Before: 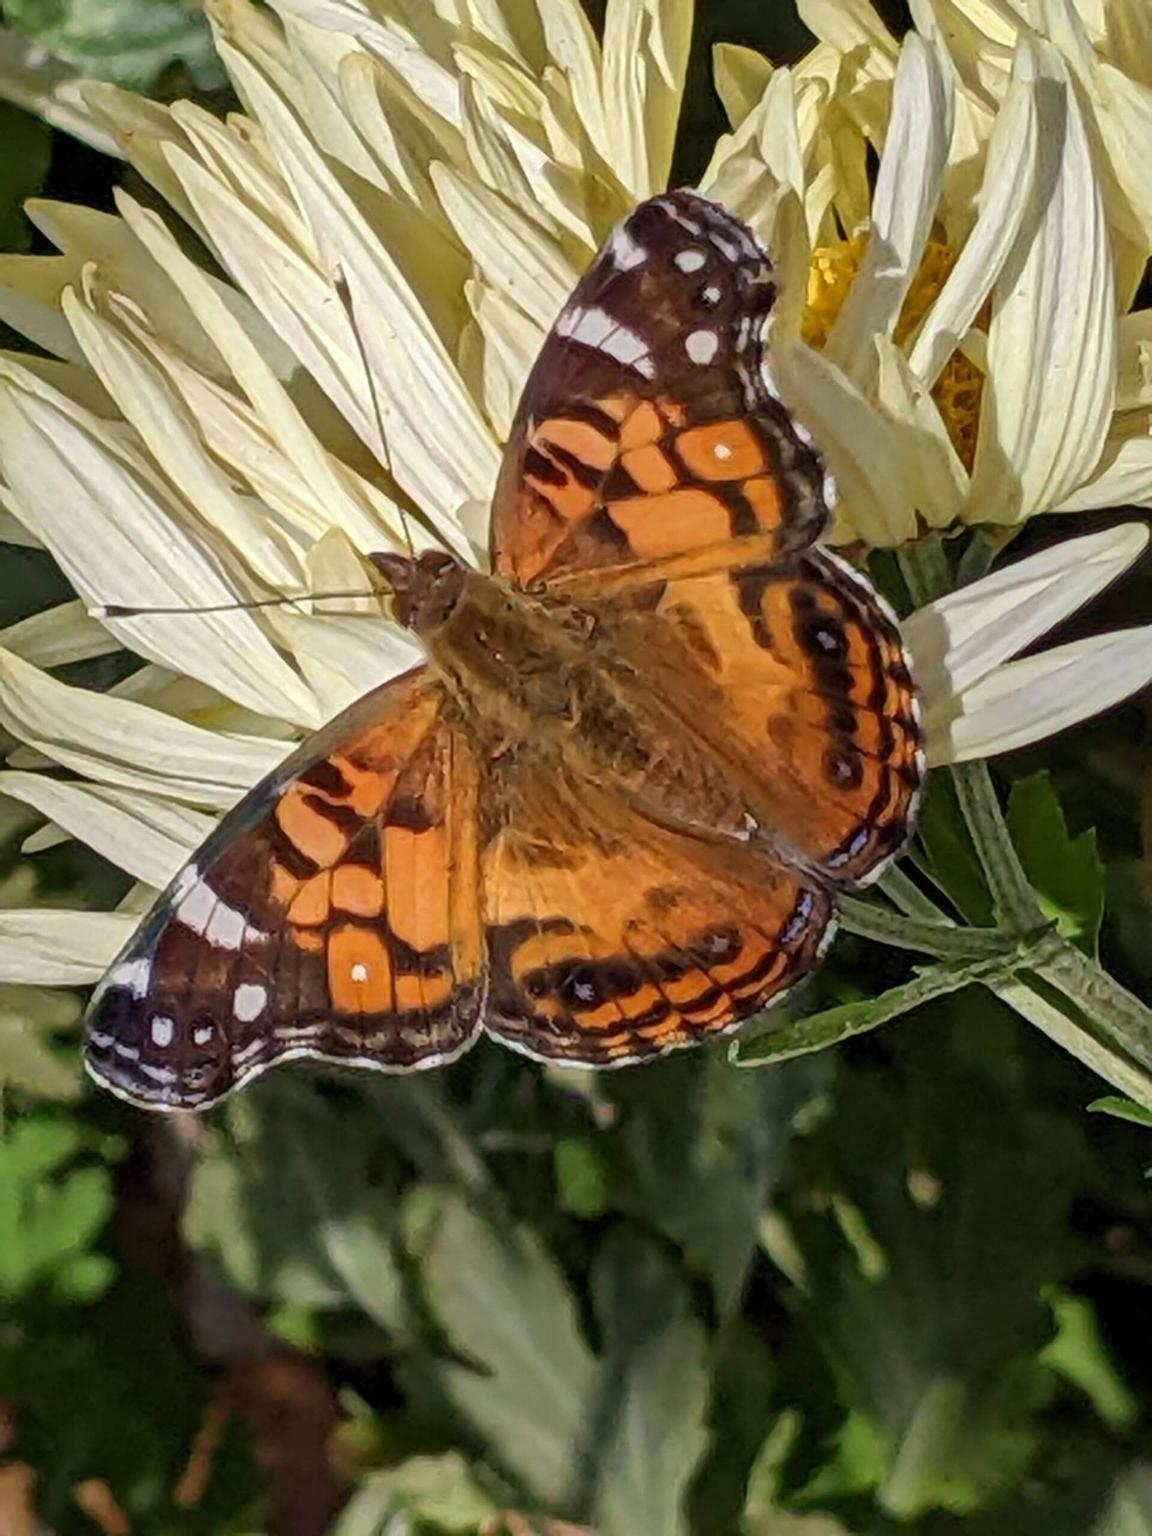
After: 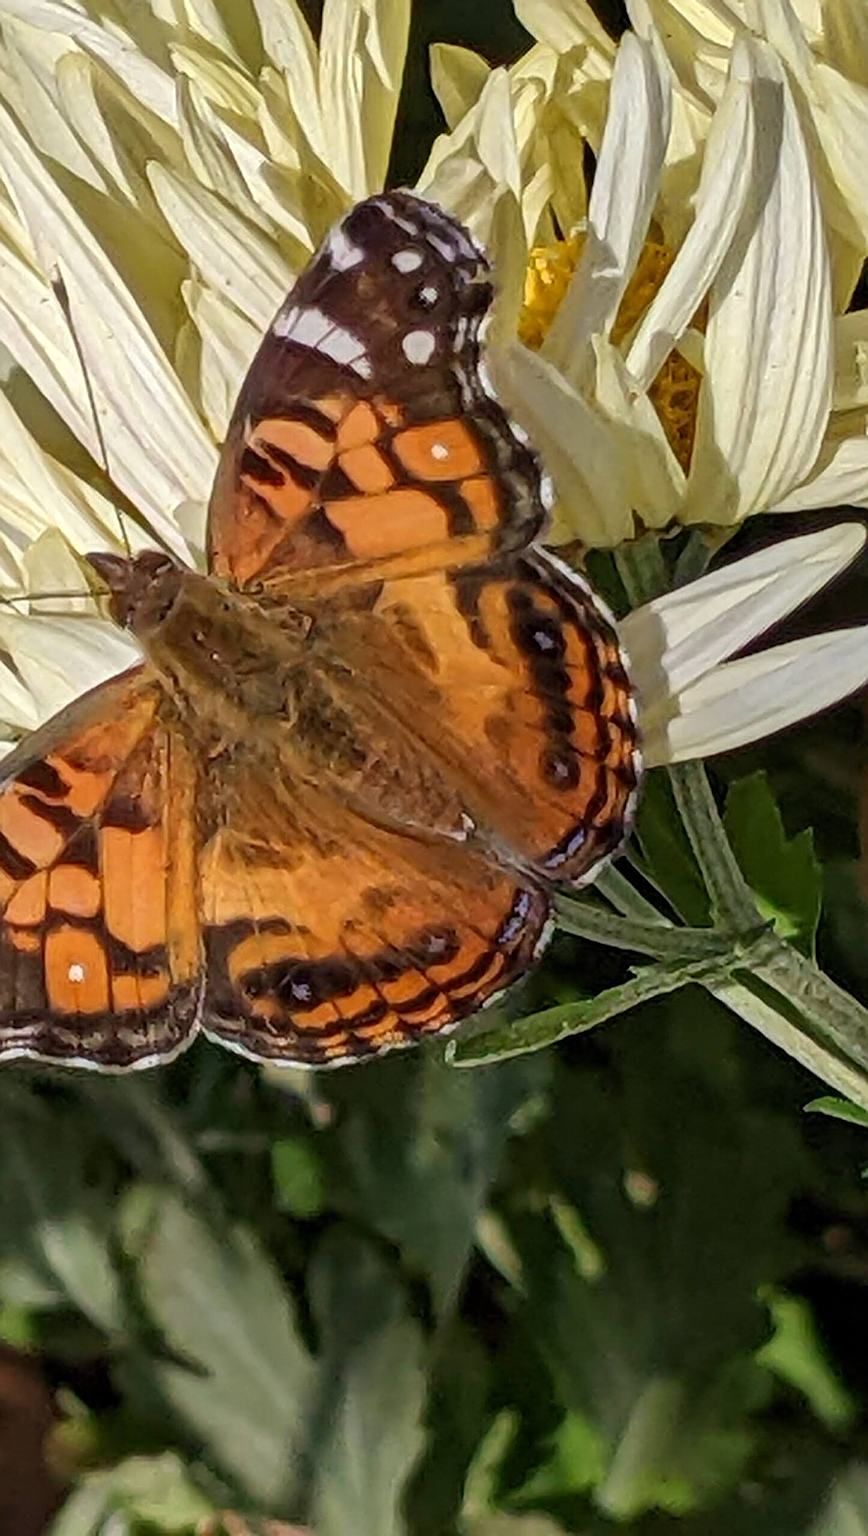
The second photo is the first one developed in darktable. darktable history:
crop and rotate: left 24.618%
sharpen: on, module defaults
